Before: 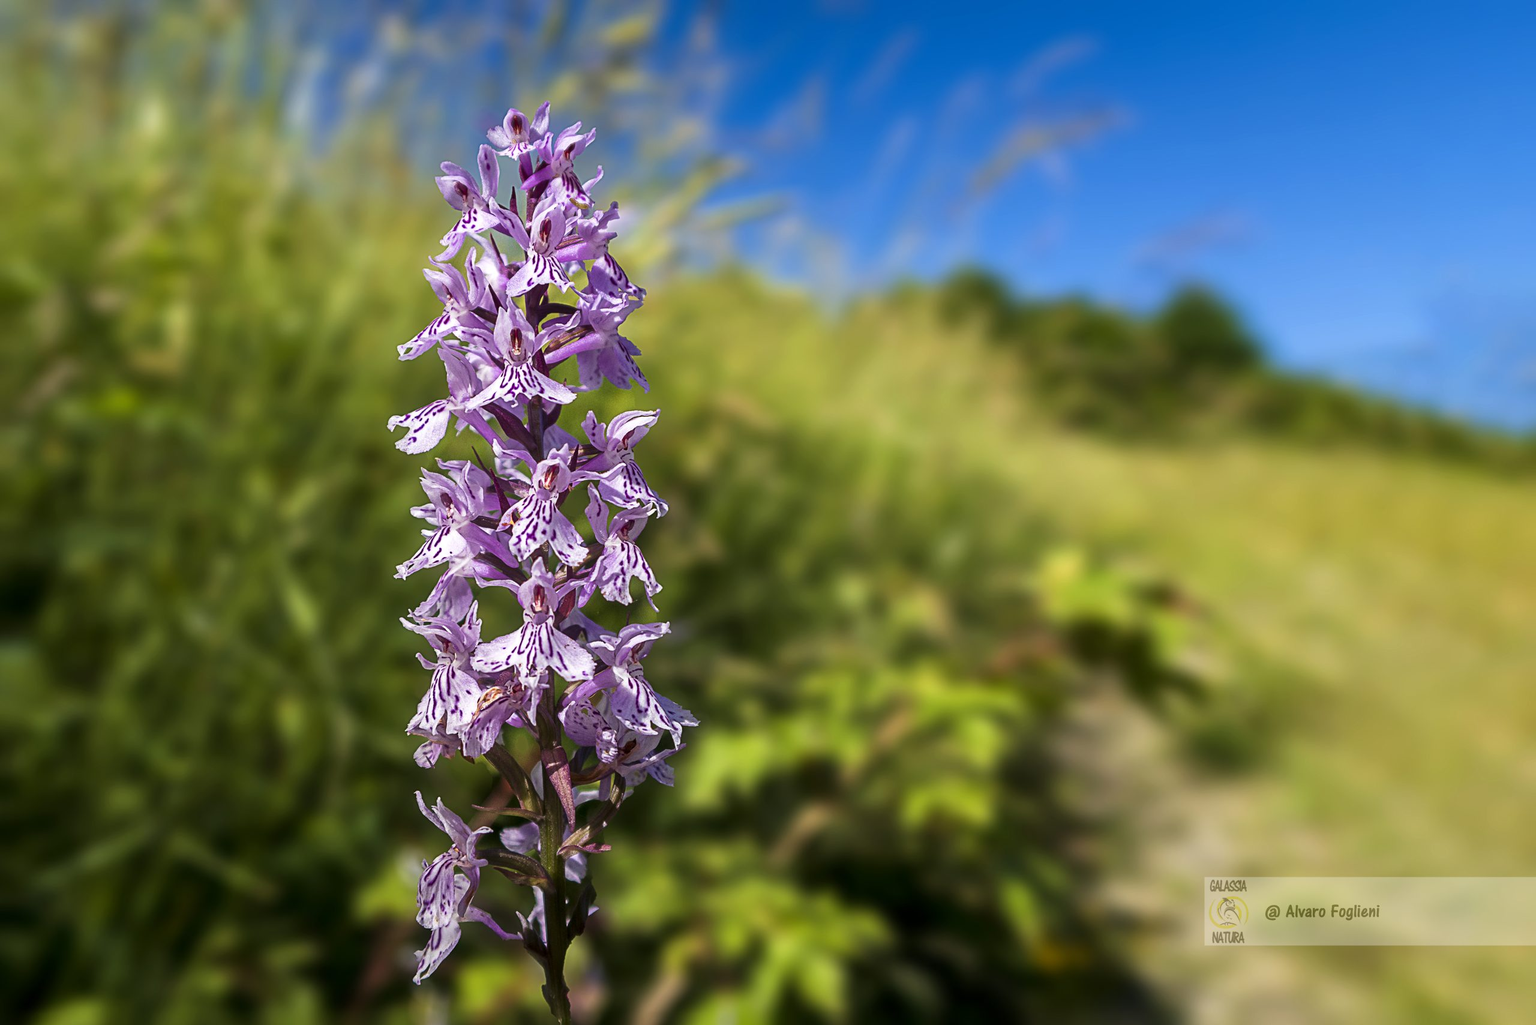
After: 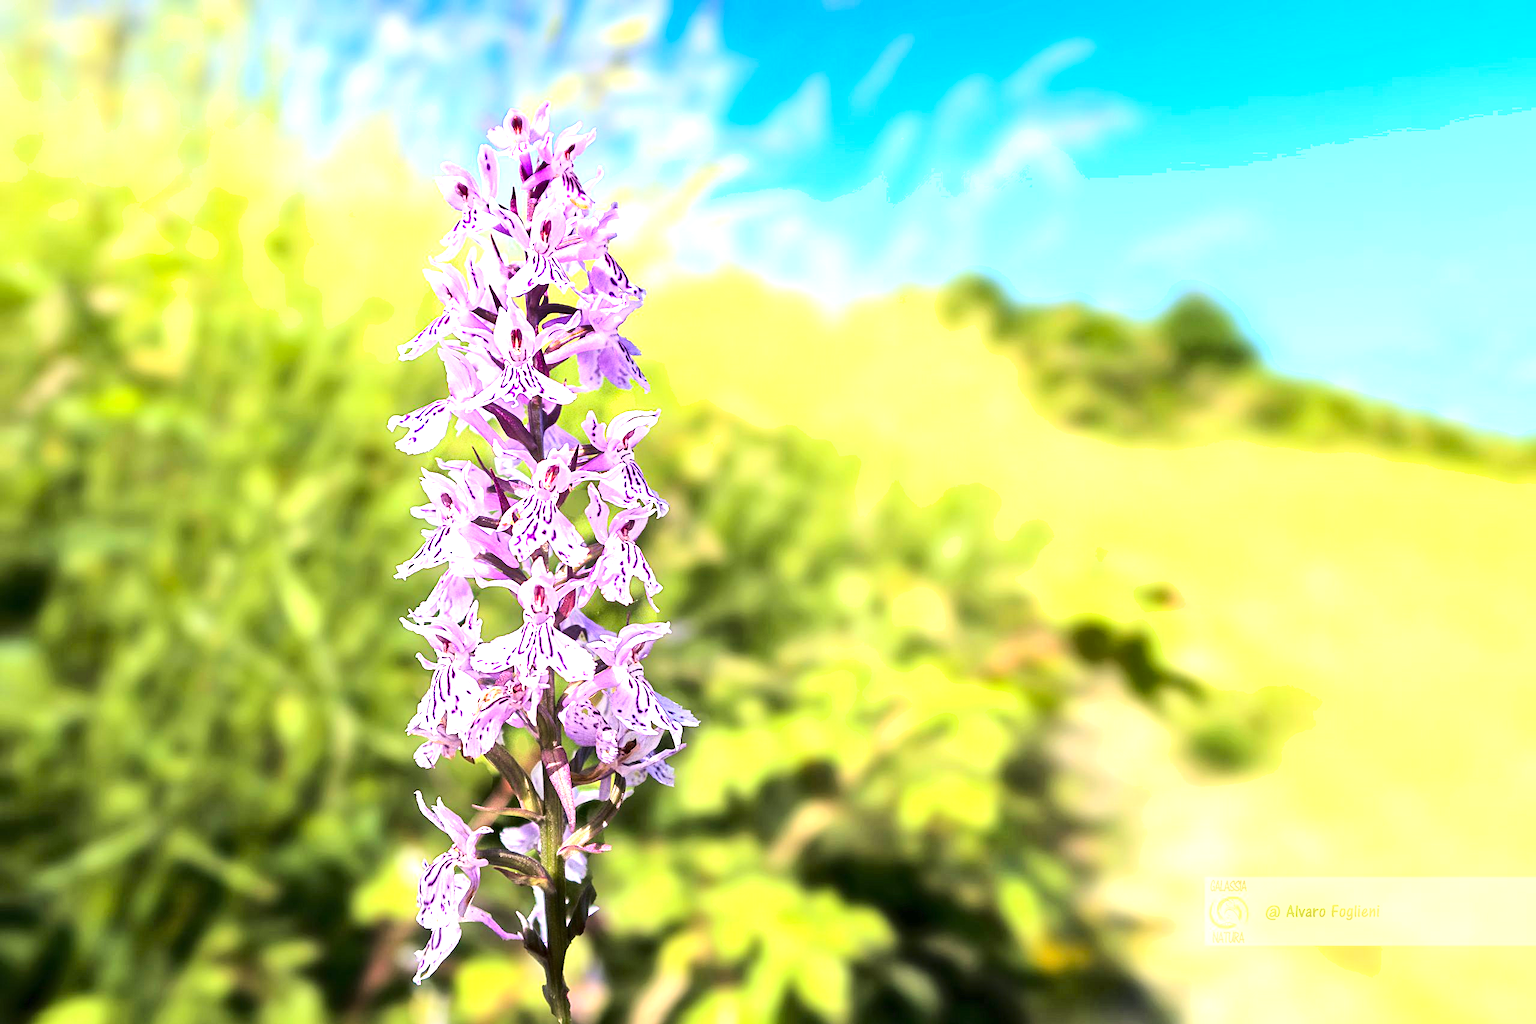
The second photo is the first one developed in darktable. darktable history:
shadows and highlights: shadows 32.33, highlights -31.91, soften with gaussian
base curve: curves: ch0 [(0, 0) (0.036, 0.025) (0.121, 0.166) (0.206, 0.329) (0.605, 0.79) (1, 1)]
exposure: exposure 2.183 EV, compensate highlight preservation false
